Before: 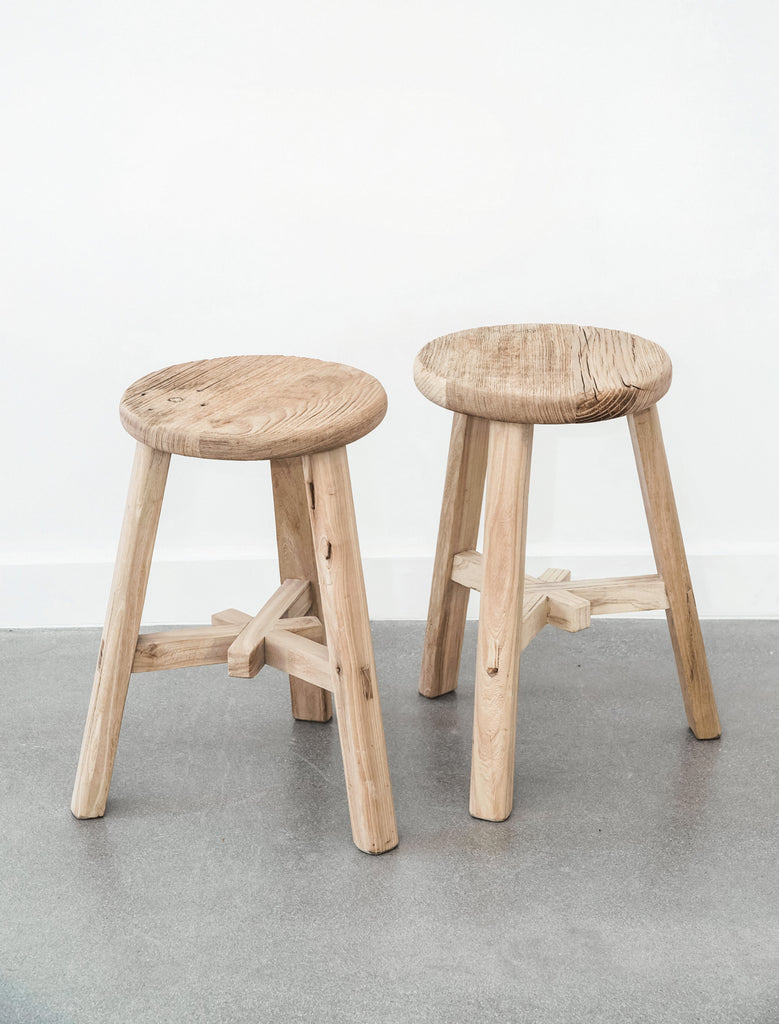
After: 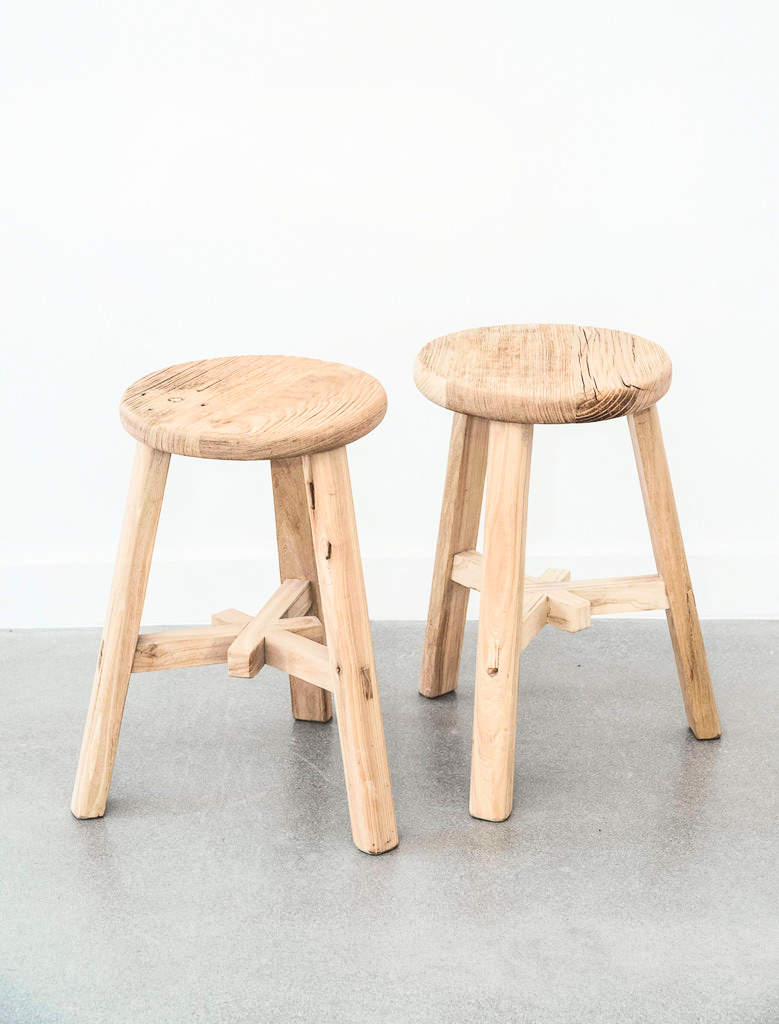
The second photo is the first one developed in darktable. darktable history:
contrast brightness saturation: contrast 0.2, brightness 0.16, saturation 0.22
base curve: curves: ch0 [(0, 0) (0.472, 0.508) (1, 1)]
